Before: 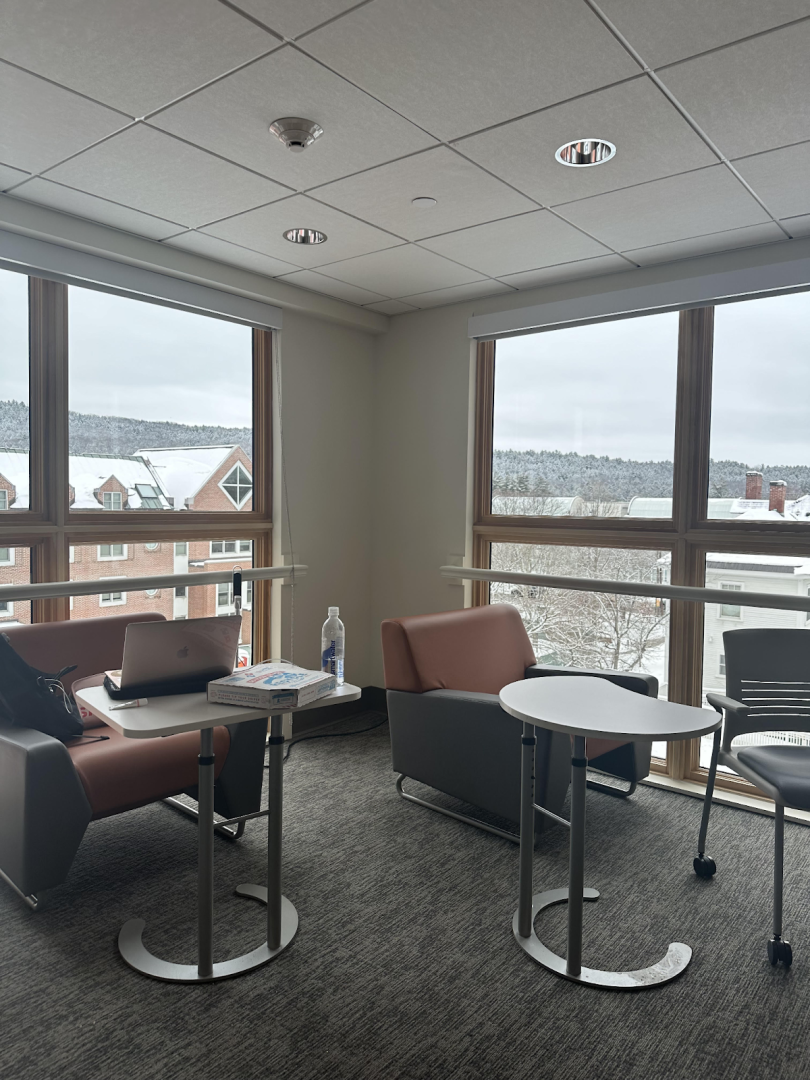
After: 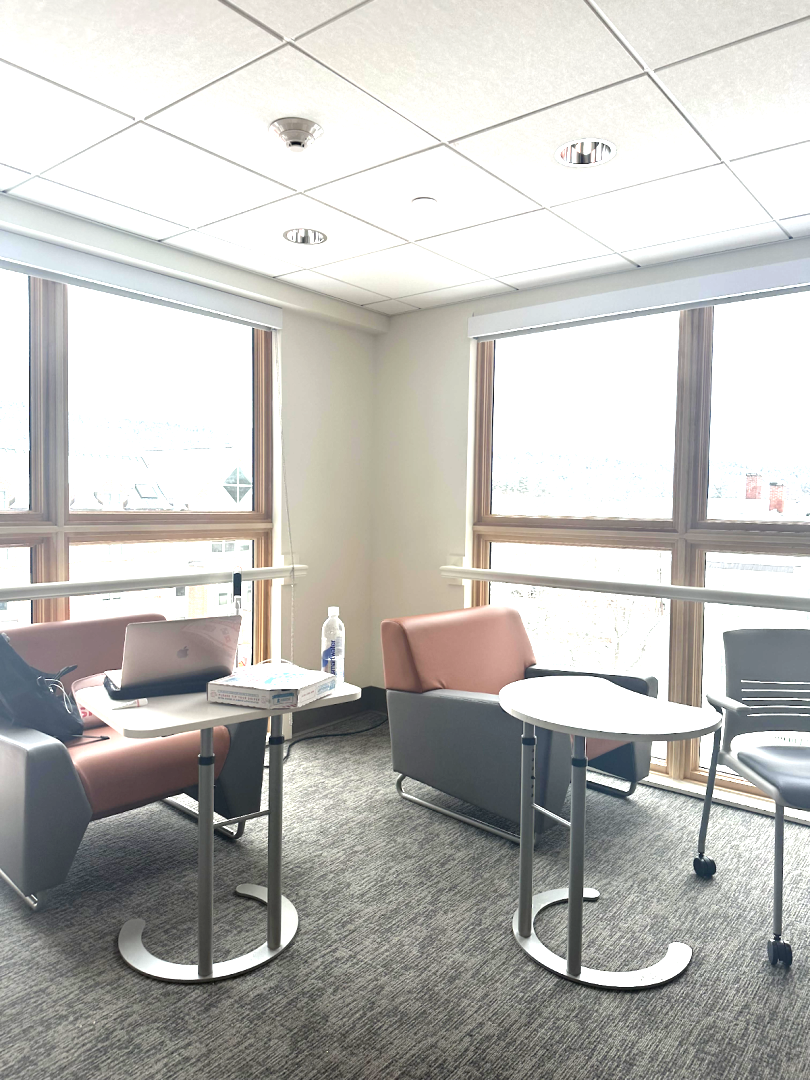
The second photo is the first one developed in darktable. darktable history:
exposure: black level correction 0, exposure 1.913 EV, compensate highlight preservation false
